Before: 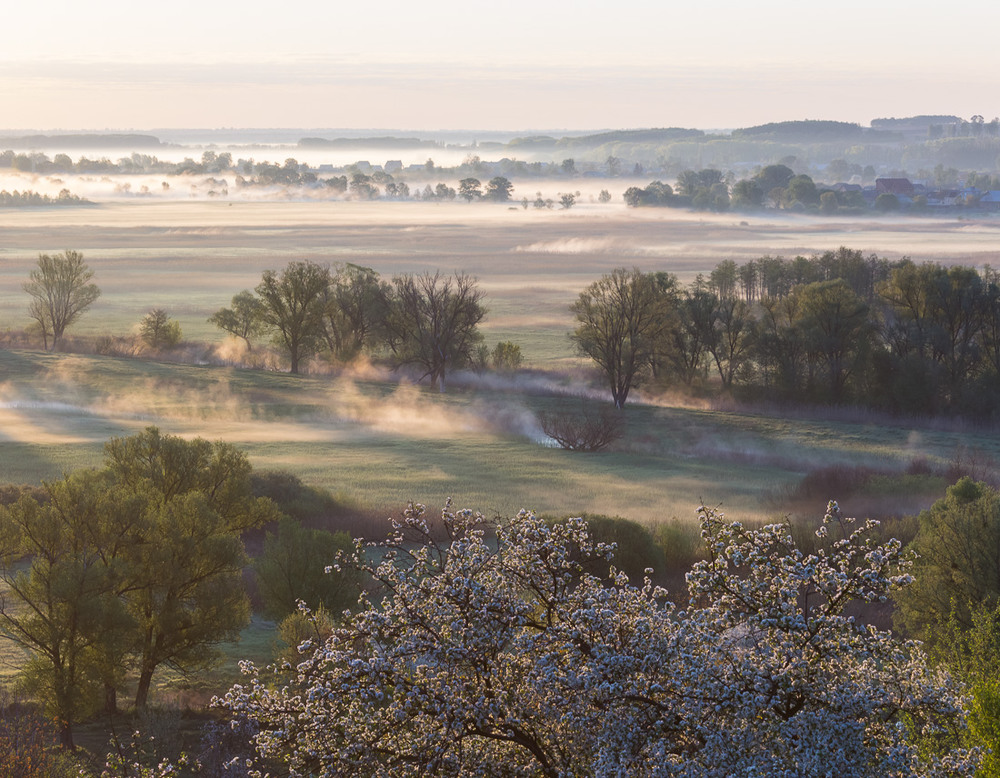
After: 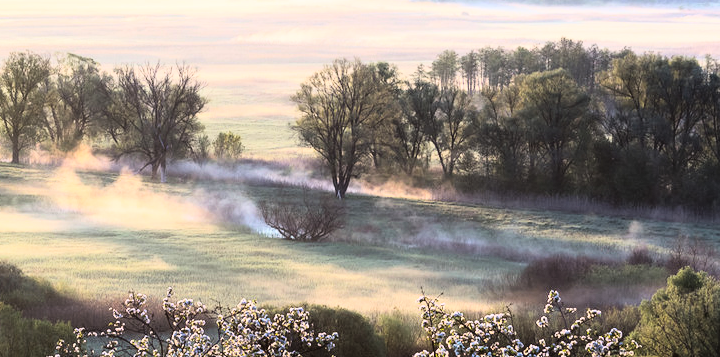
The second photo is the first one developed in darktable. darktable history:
rgb curve: curves: ch0 [(0, 0) (0.21, 0.15) (0.24, 0.21) (0.5, 0.75) (0.75, 0.96) (0.89, 0.99) (1, 1)]; ch1 [(0, 0.02) (0.21, 0.13) (0.25, 0.2) (0.5, 0.67) (0.75, 0.9) (0.89, 0.97) (1, 1)]; ch2 [(0, 0.02) (0.21, 0.13) (0.25, 0.2) (0.5, 0.67) (0.75, 0.9) (0.89, 0.97) (1, 1)], compensate middle gray true
crop and rotate: left 27.938%, top 27.046%, bottom 27.046%
